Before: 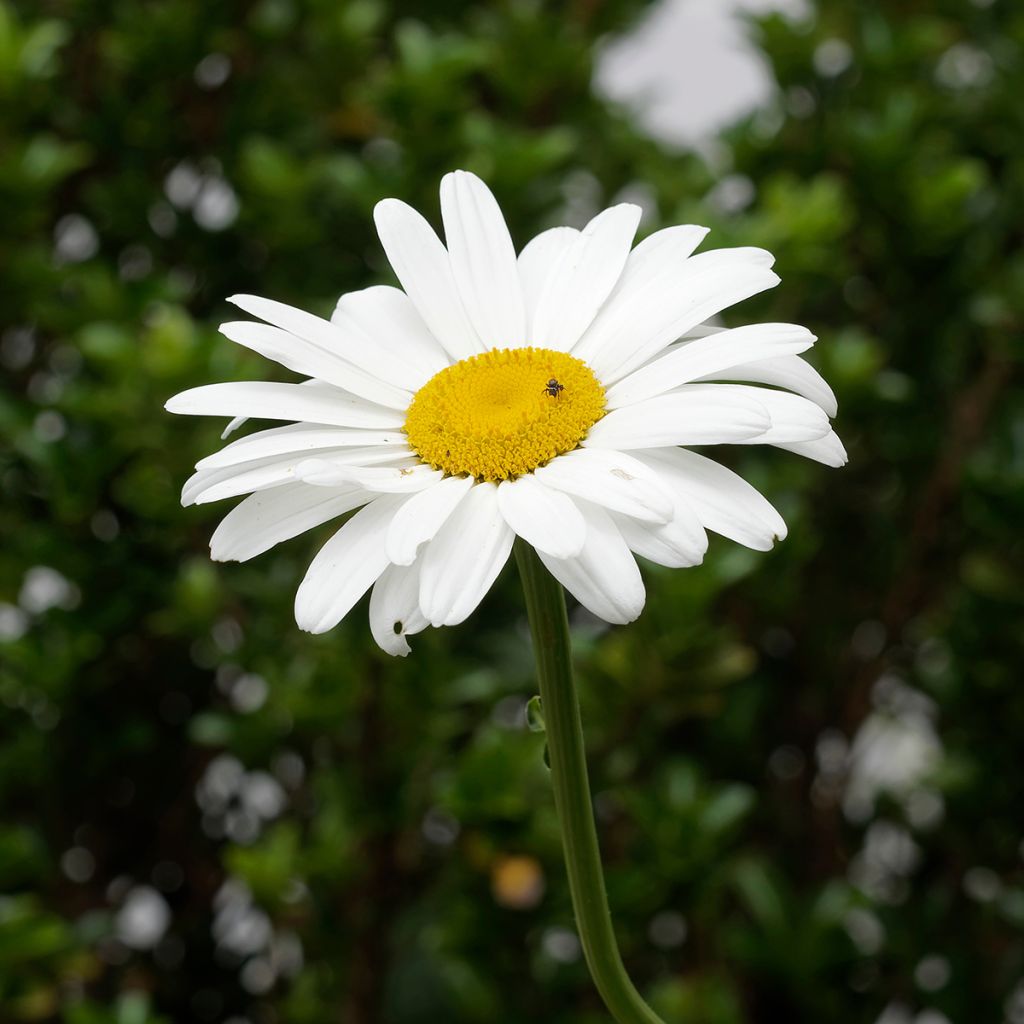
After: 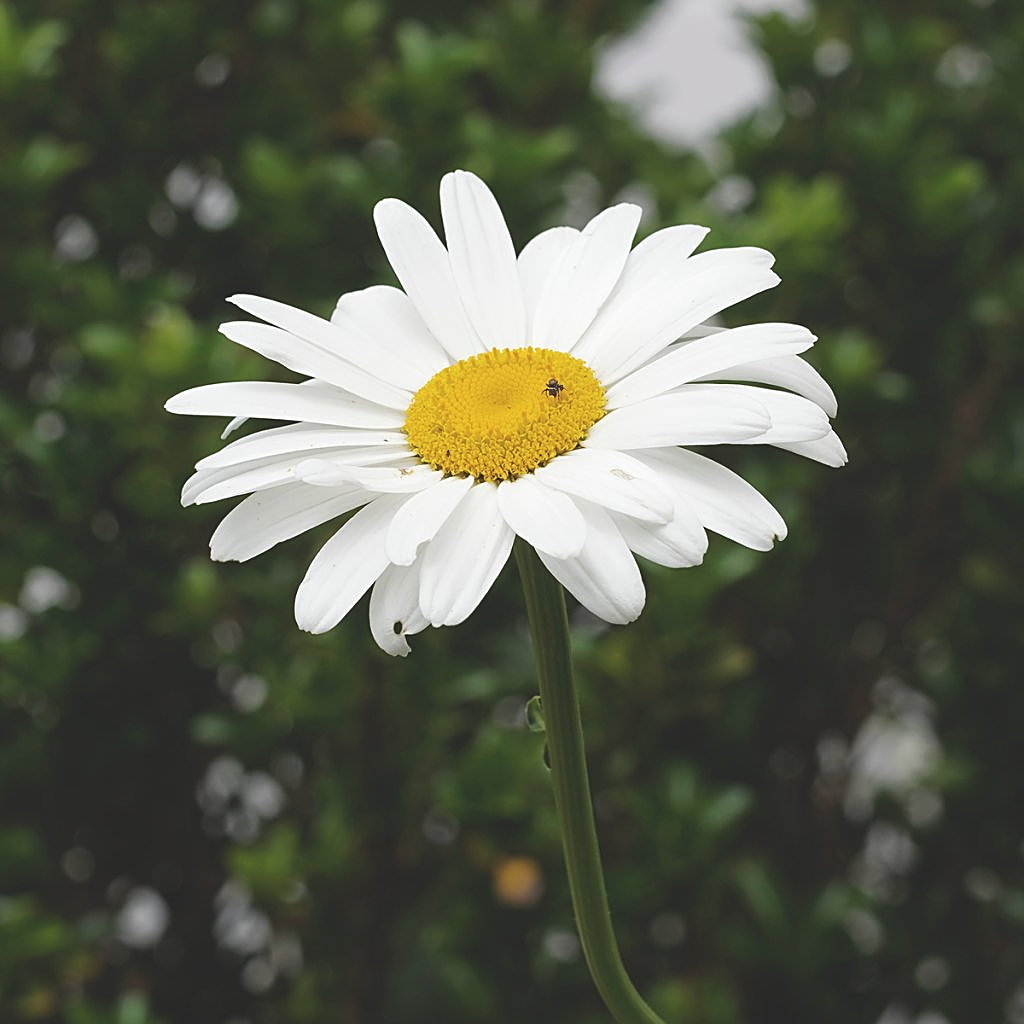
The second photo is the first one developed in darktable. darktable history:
sharpen: amount 0.592
exposure: black level correction -0.022, exposure -0.039 EV, compensate exposure bias true, compensate highlight preservation false
